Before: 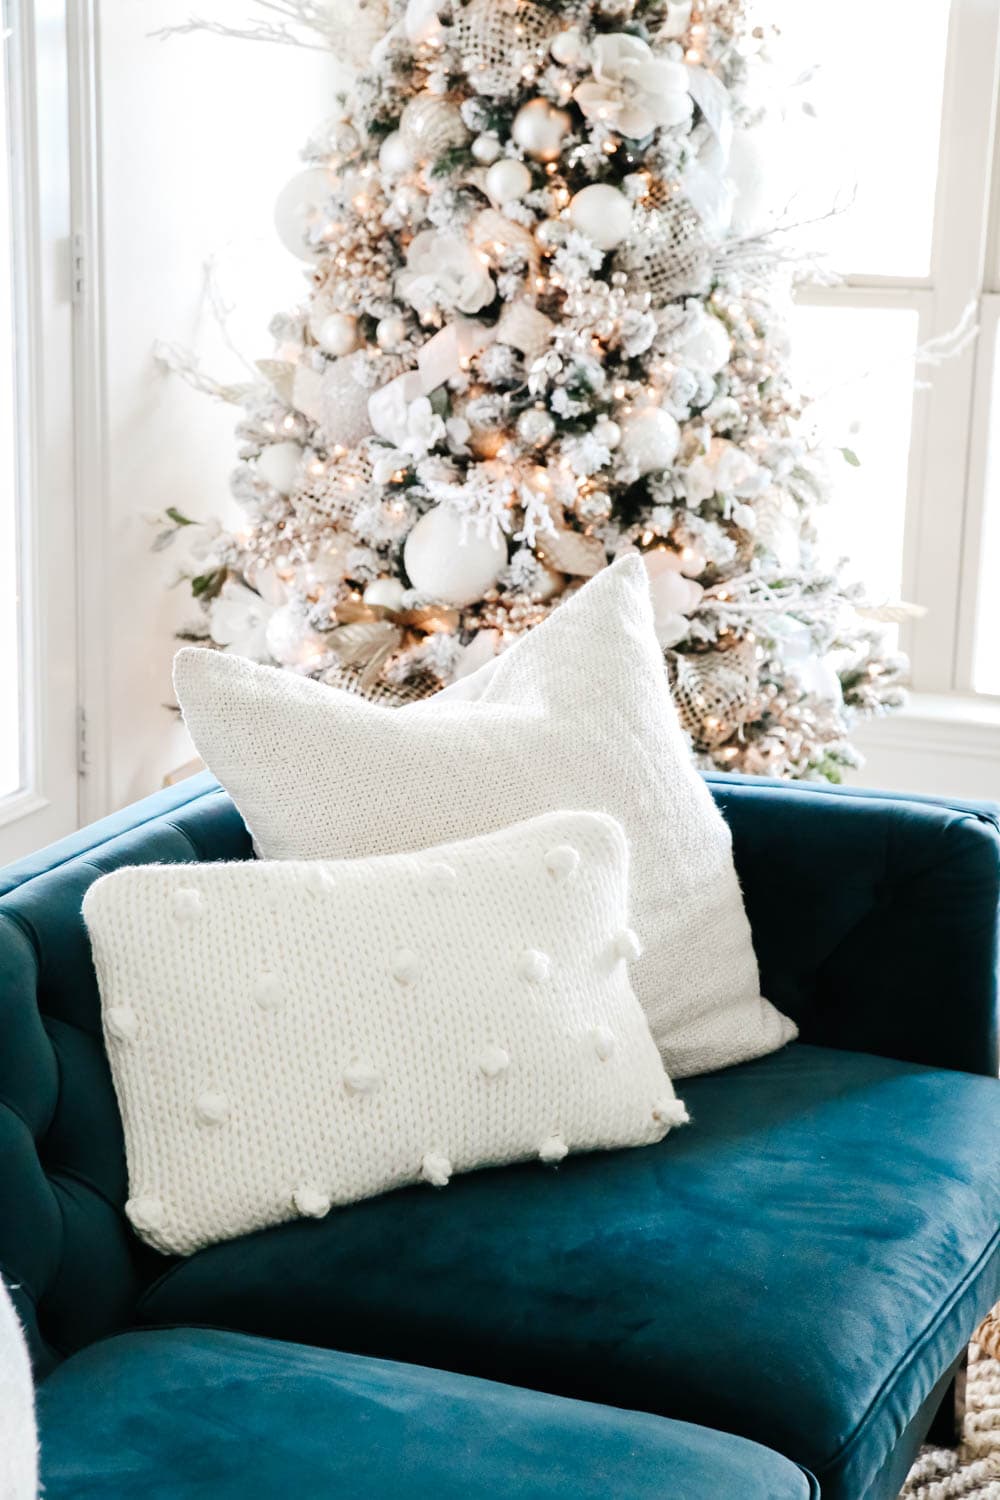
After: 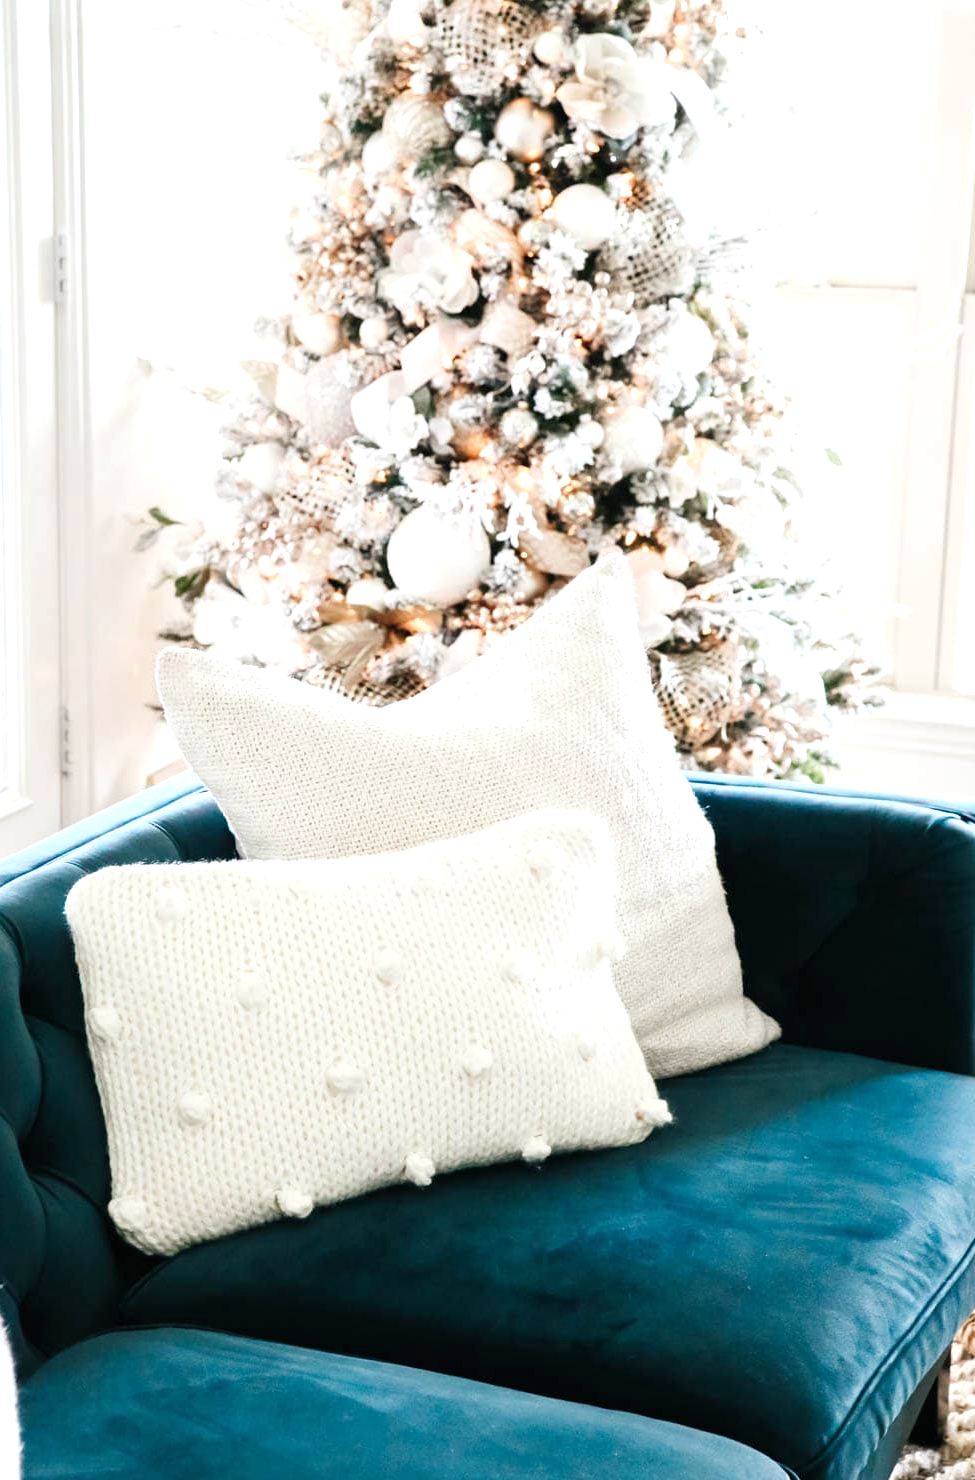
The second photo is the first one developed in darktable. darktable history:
exposure: exposure 0.4 EV, compensate highlight preservation false
crop and rotate: left 1.774%, right 0.633%, bottom 1.28%
